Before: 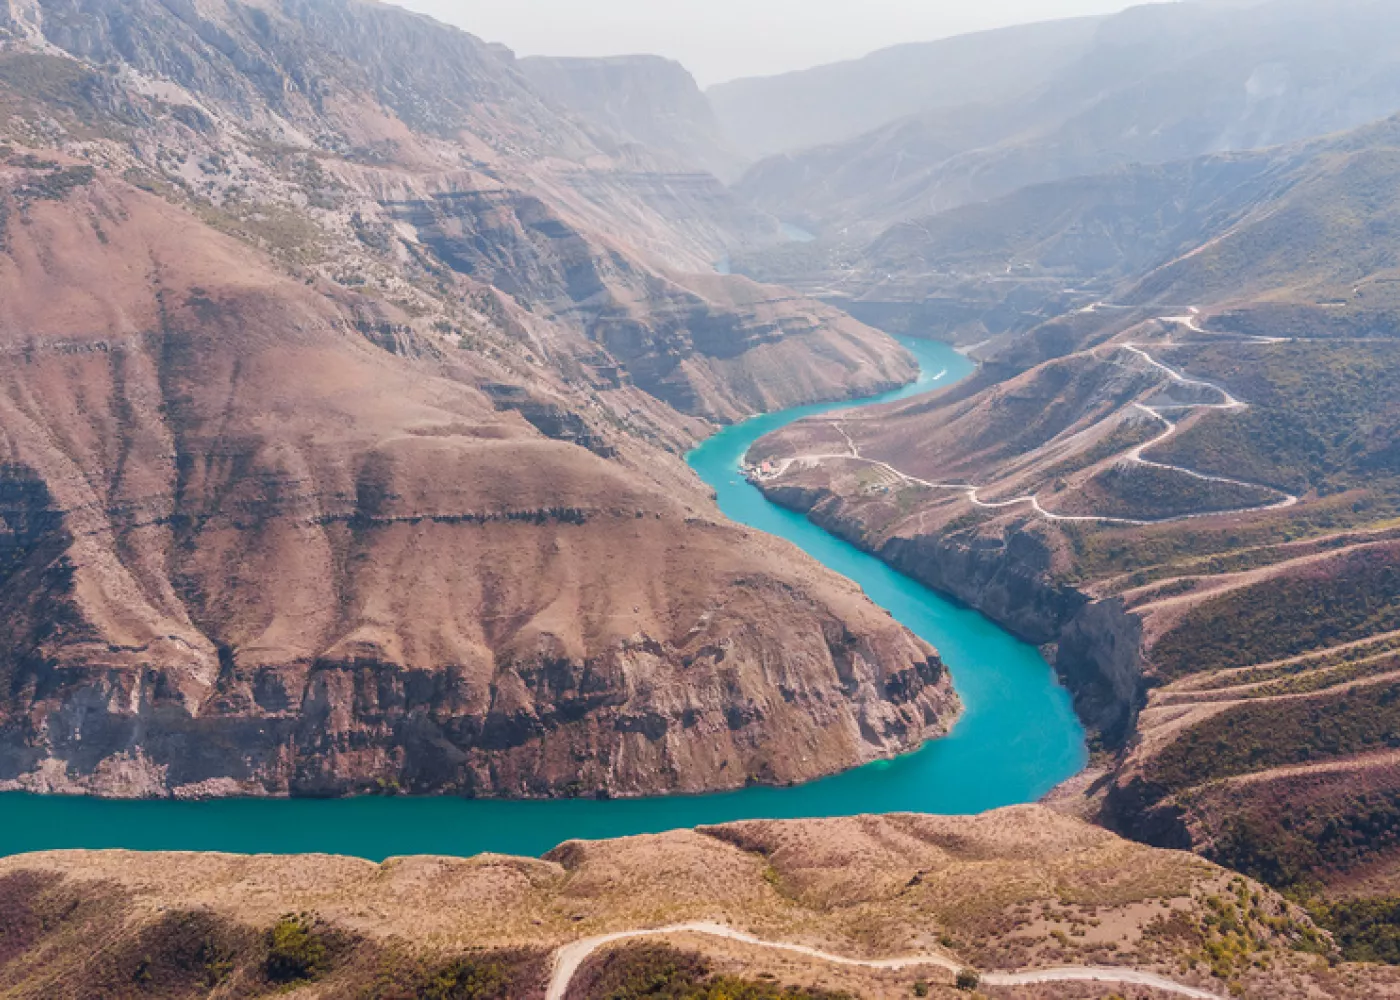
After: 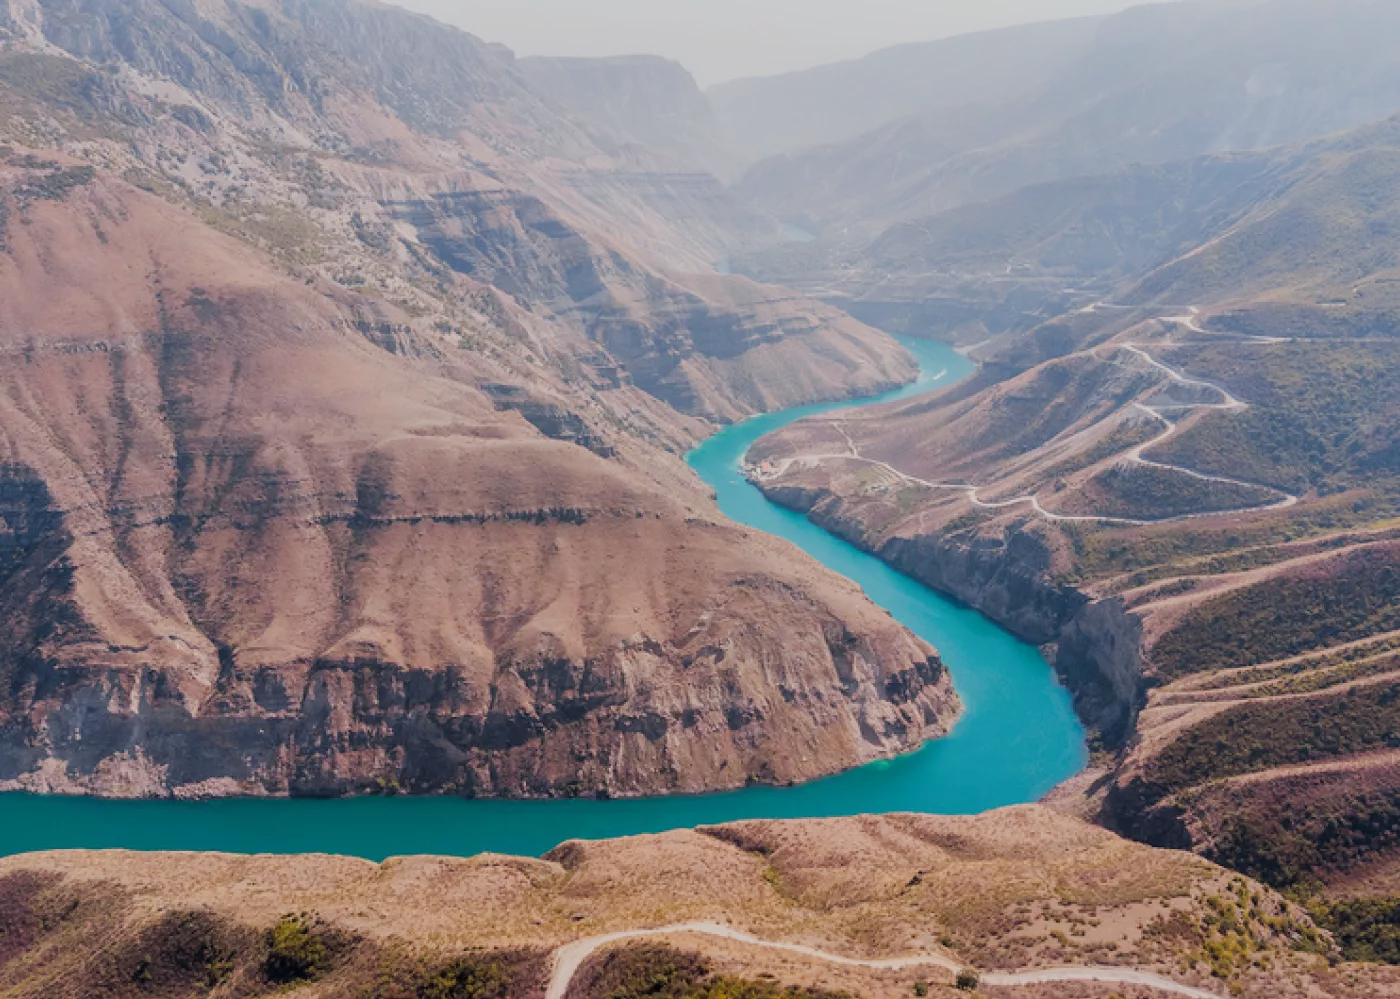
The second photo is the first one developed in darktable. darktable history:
crop: bottom 0.071%
filmic rgb: black relative exposure -7.65 EV, white relative exposure 4.56 EV, hardness 3.61
